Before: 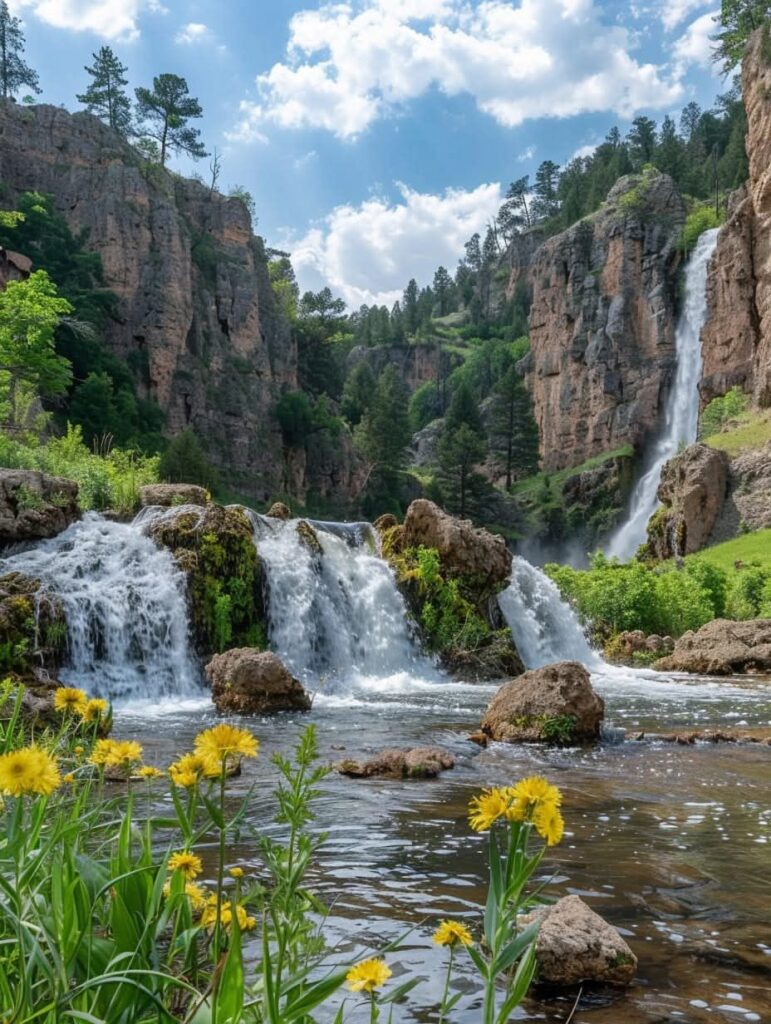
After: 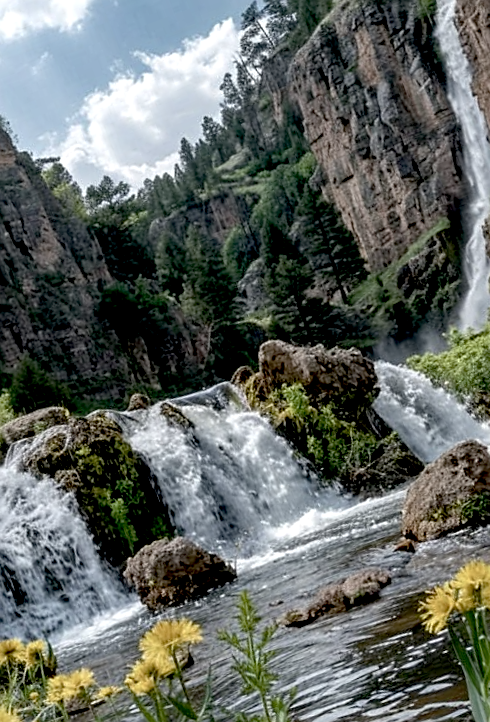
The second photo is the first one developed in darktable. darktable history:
exposure: black level correction 0.027, exposure 0.183 EV, compensate highlight preservation false
crop and rotate: angle 20.37°, left 6.835%, right 4.136%, bottom 1.18%
color correction: highlights b* -0.042, saturation 0.561
sharpen: on, module defaults
